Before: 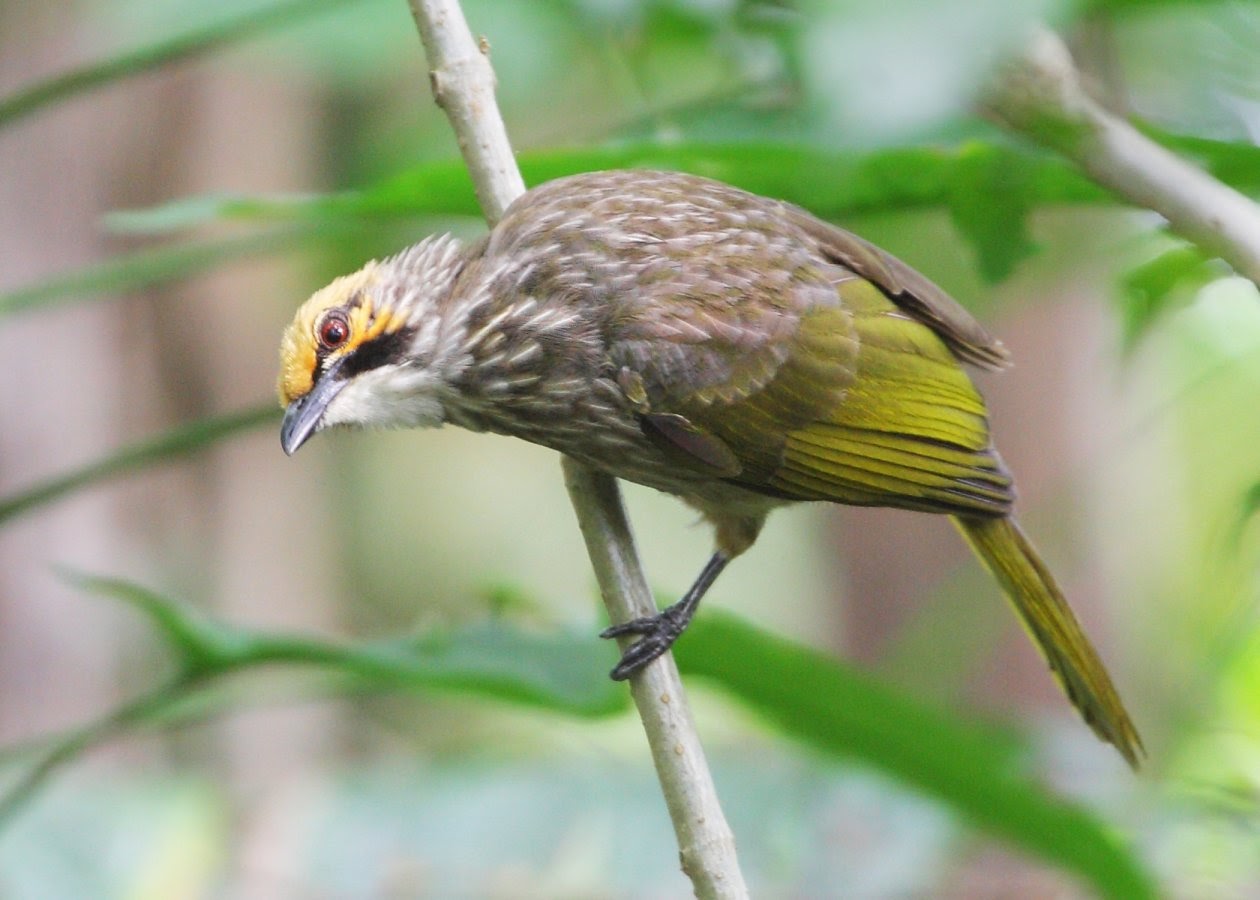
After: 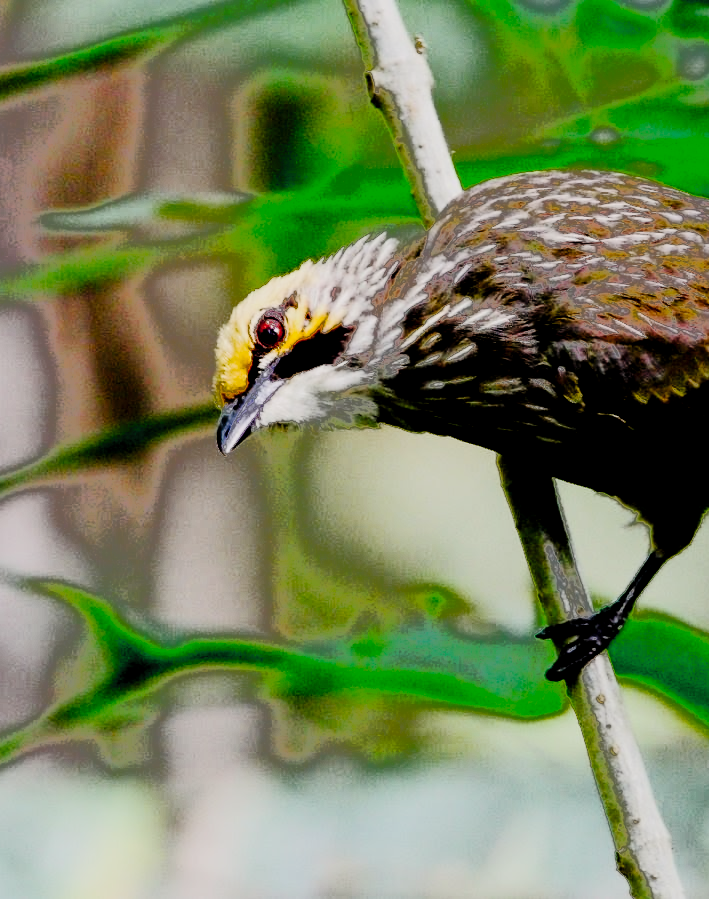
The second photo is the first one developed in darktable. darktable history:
rotate and perspective: automatic cropping original format, crop left 0, crop top 0
color calibration: x 0.342, y 0.355, temperature 5146 K
exposure: black level correction 0.1, exposure -0.092 EV, compensate highlight preservation false
tone curve: curves: ch0 [(0, 0) (0.003, 0.002) (0.011, 0.009) (0.025, 0.018) (0.044, 0.03) (0.069, 0.043) (0.1, 0.057) (0.136, 0.079) (0.177, 0.125) (0.224, 0.178) (0.277, 0.255) (0.335, 0.341) (0.399, 0.443) (0.468, 0.553) (0.543, 0.644) (0.623, 0.718) (0.709, 0.779) (0.801, 0.849) (0.898, 0.929) (1, 1)], preserve colors none
crop: left 5.114%, right 38.589%
fill light: exposure -0.73 EV, center 0.69, width 2.2
filmic rgb: black relative exposure -5 EV, hardness 2.88, contrast 1.2, highlights saturation mix -30%
